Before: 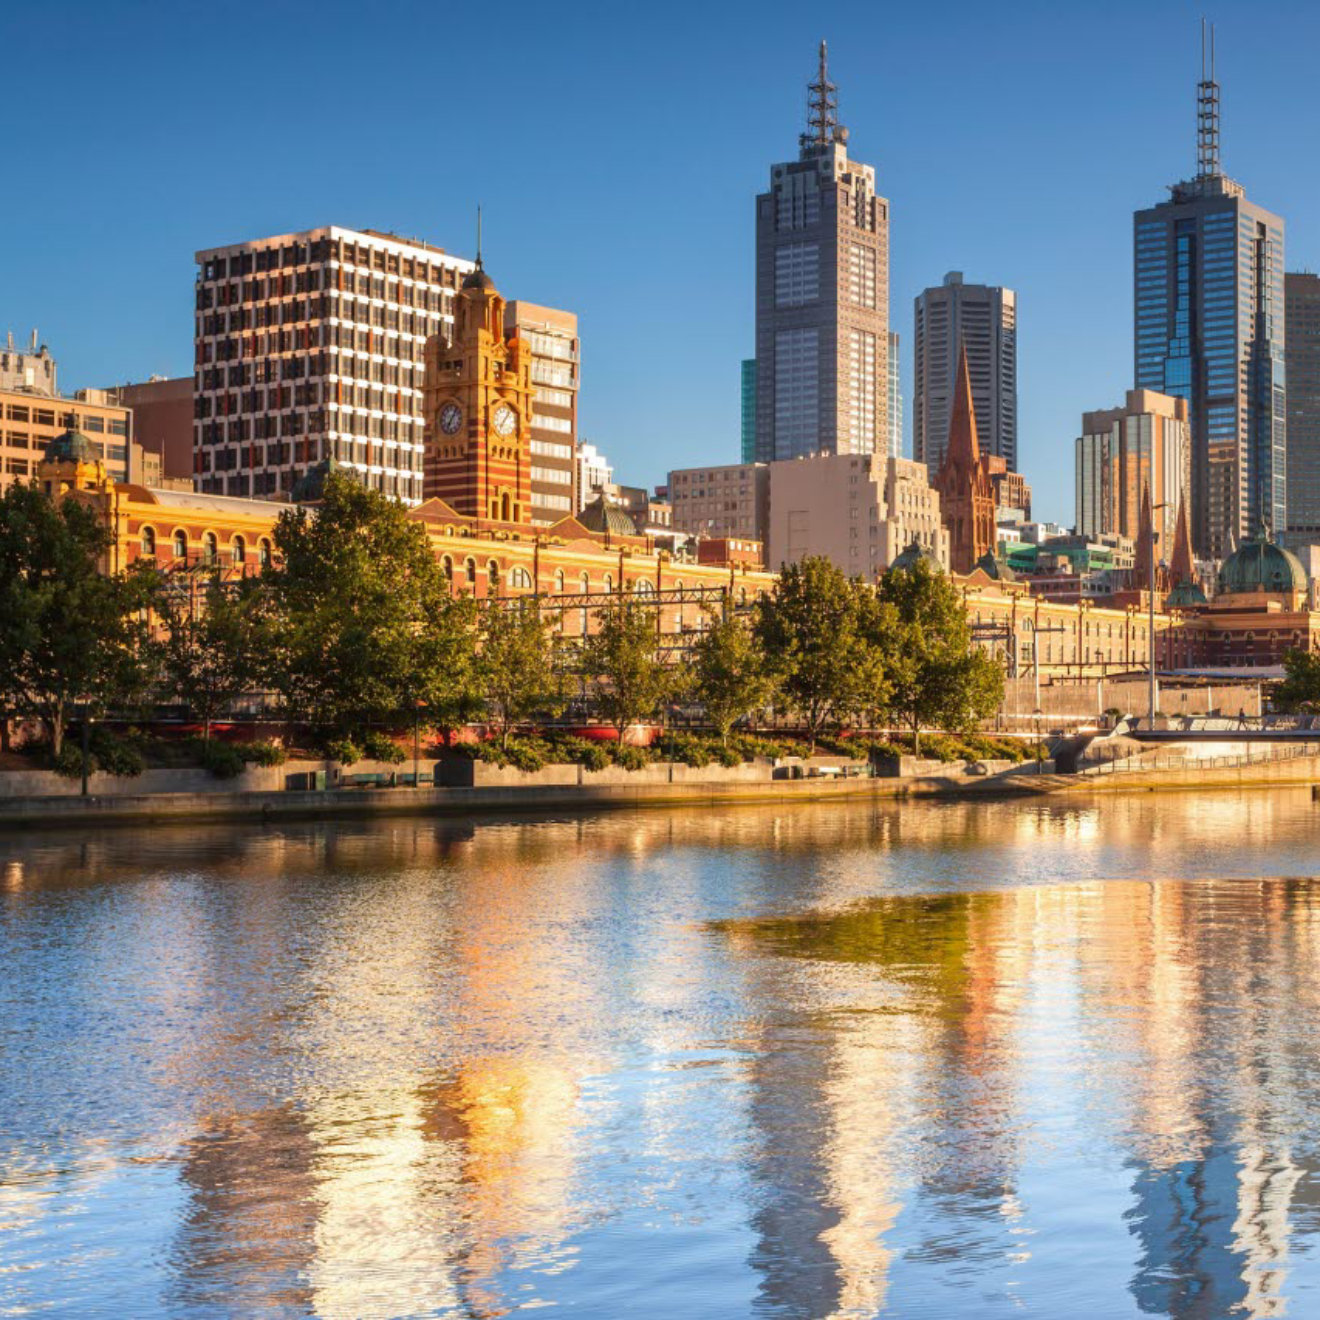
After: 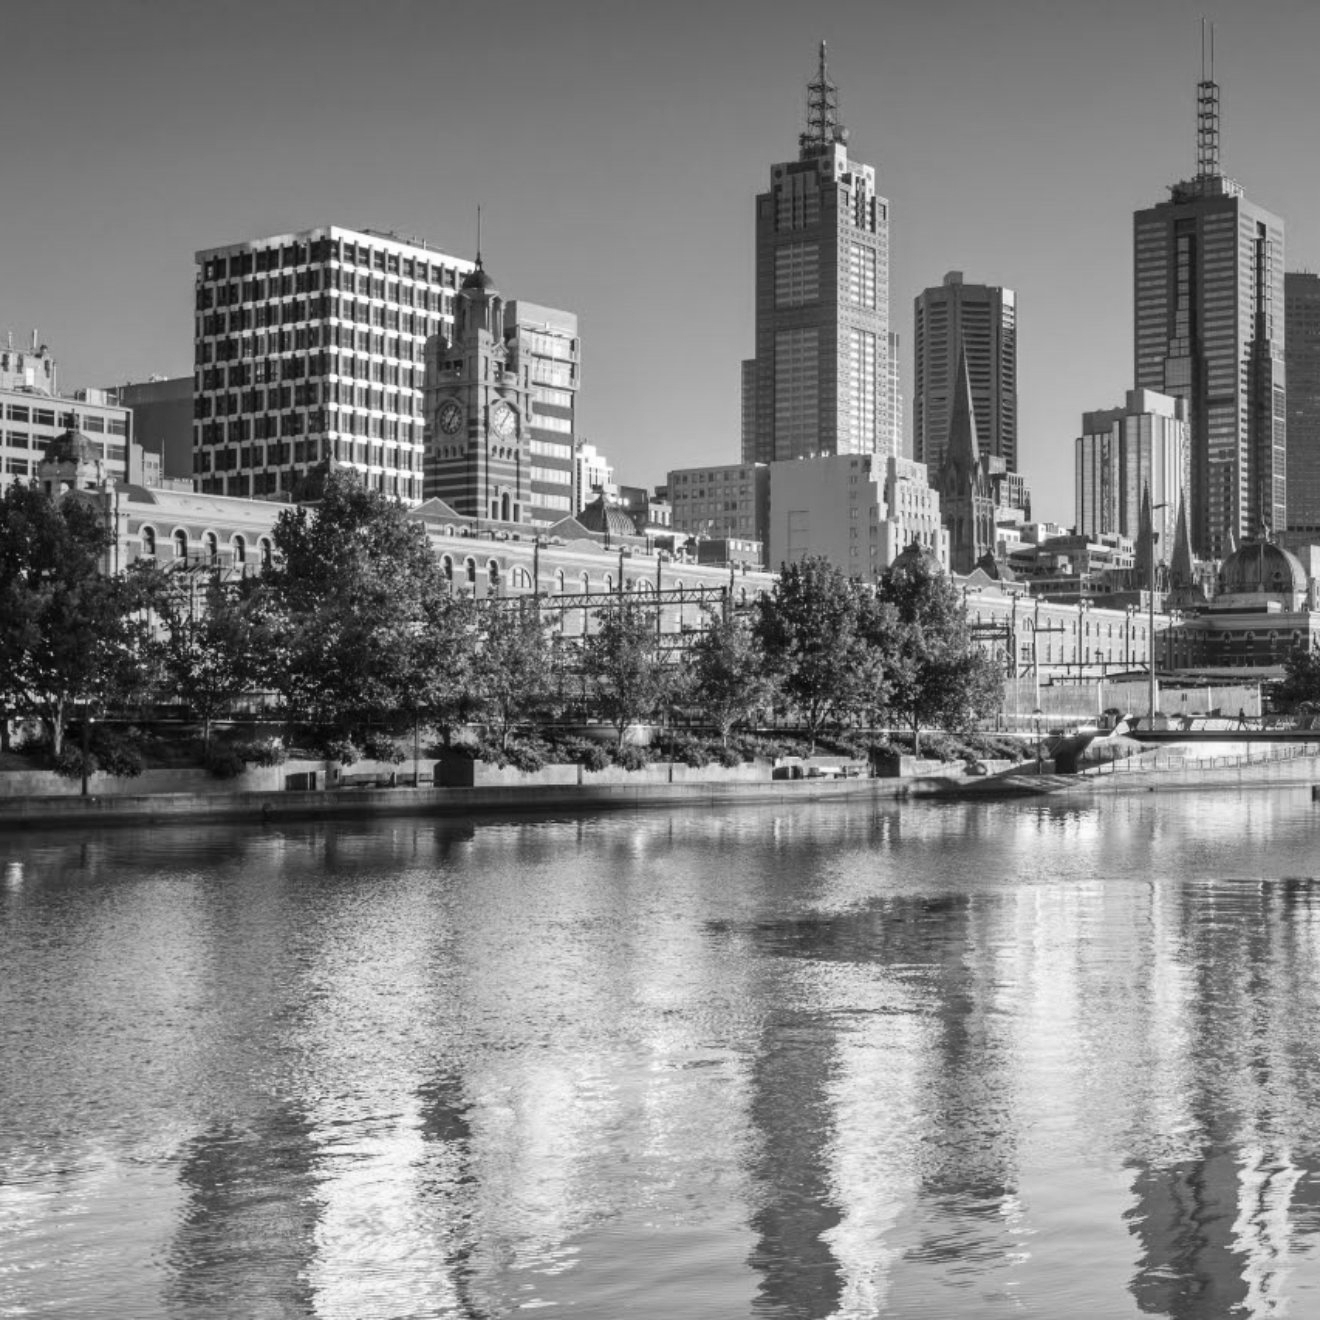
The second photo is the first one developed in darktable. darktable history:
shadows and highlights: soften with gaussian
monochrome: on, module defaults
contrast brightness saturation: contrast 0.09, saturation 0.28
tone equalizer: on, module defaults
